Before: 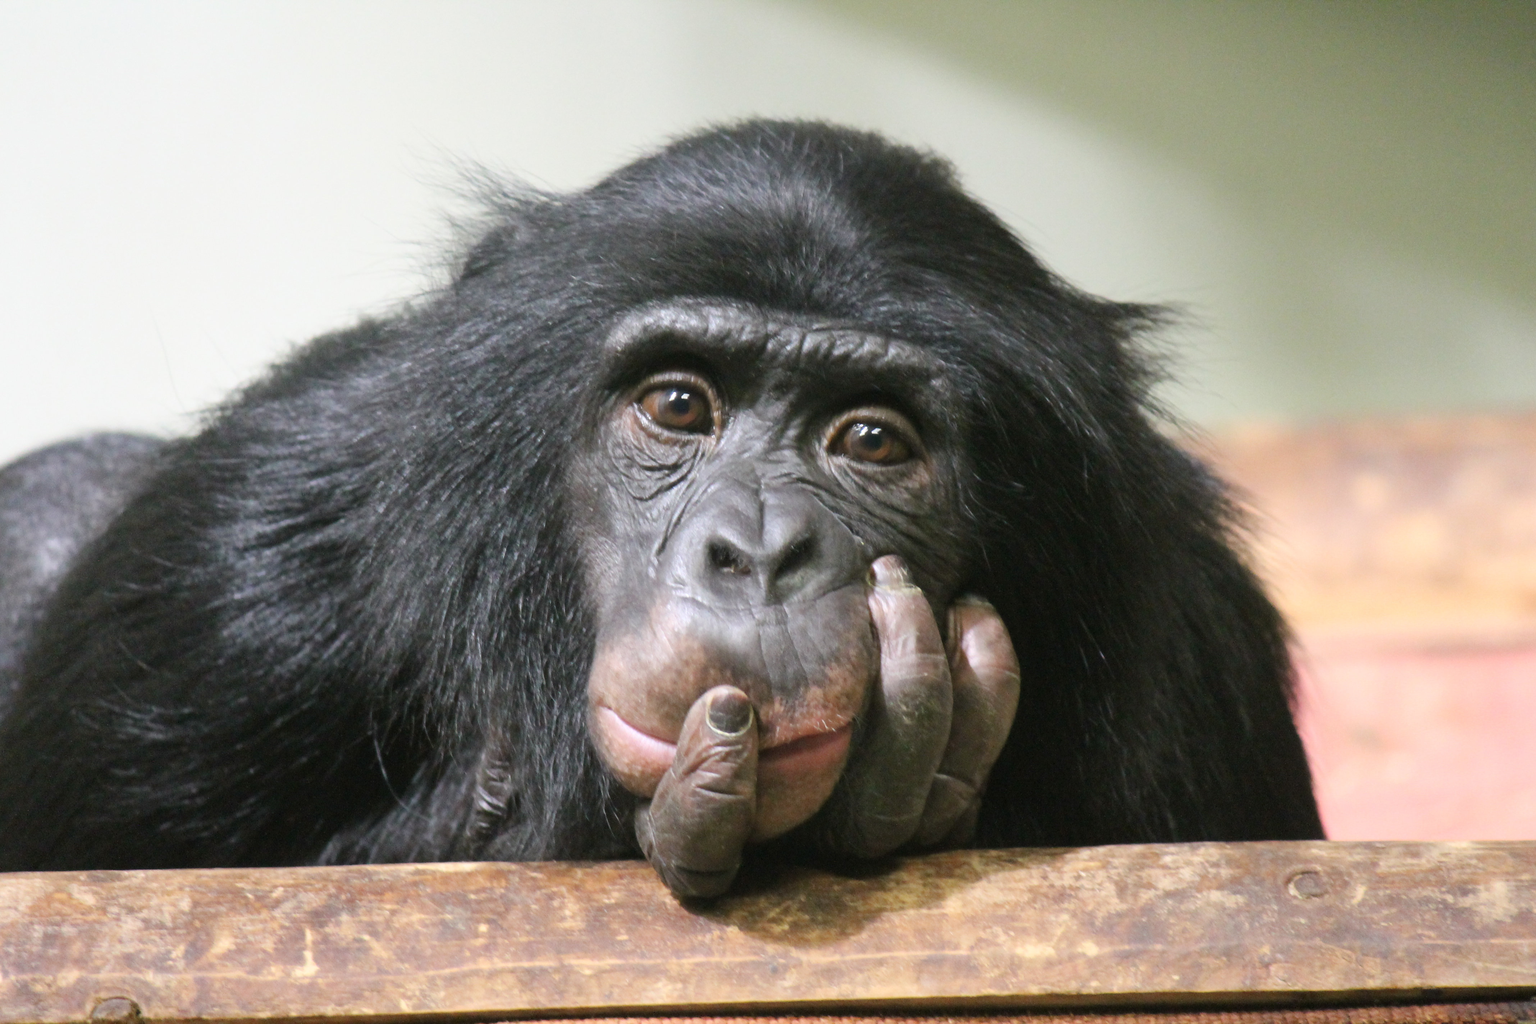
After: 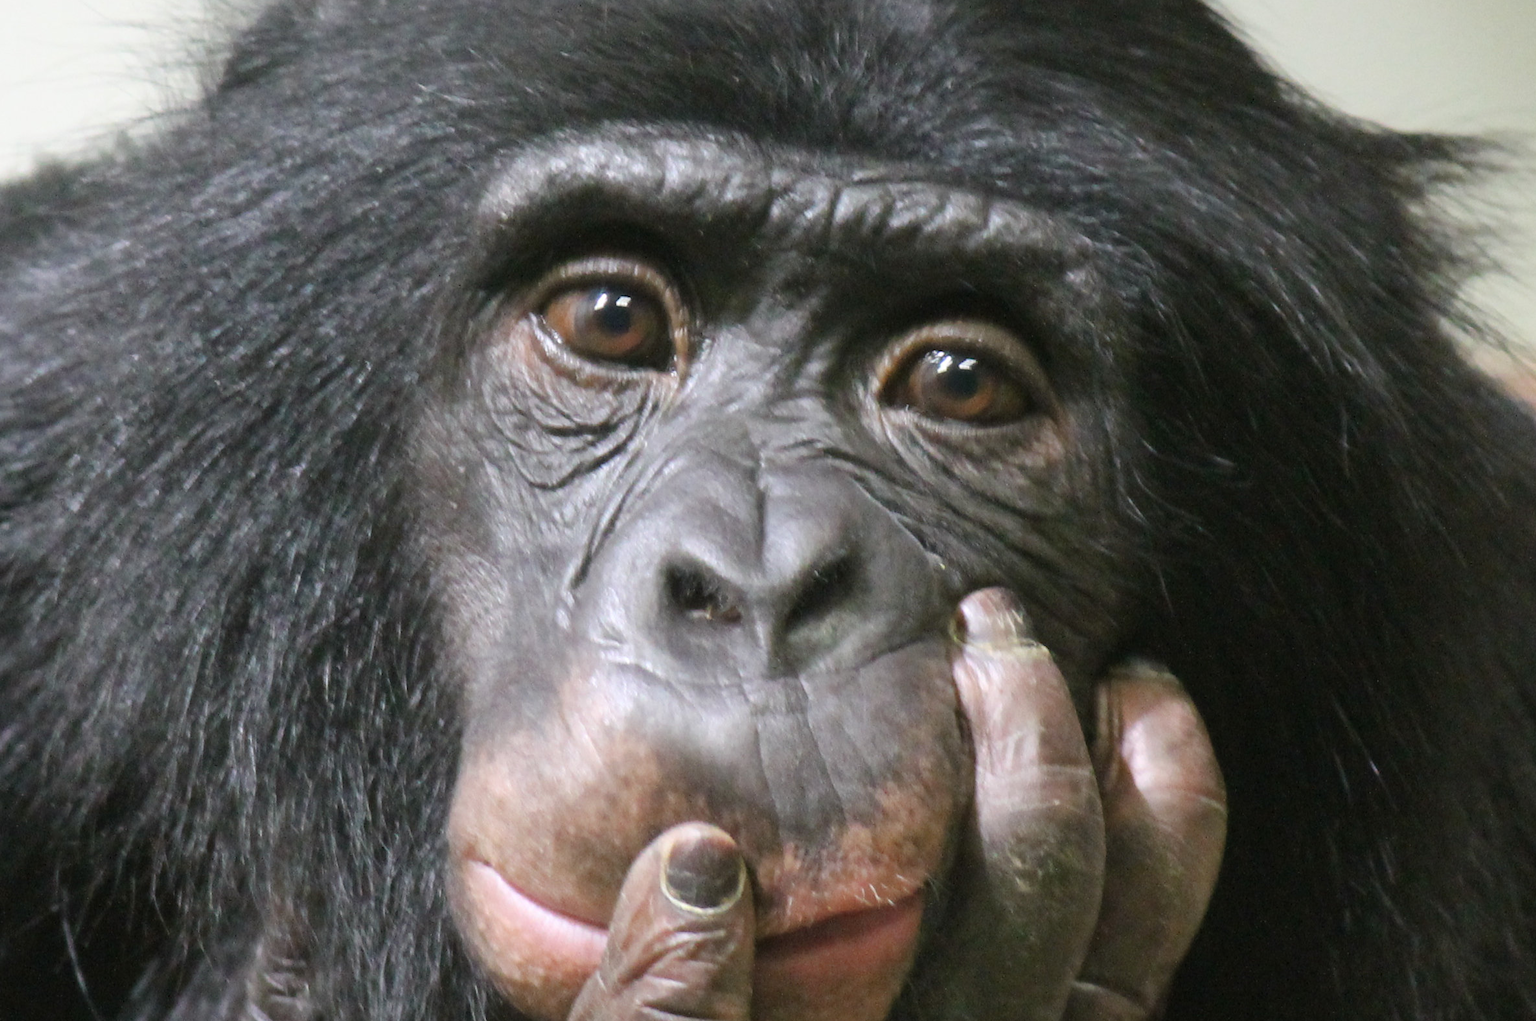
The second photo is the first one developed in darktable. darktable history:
crop and rotate: left 22.097%, top 22.369%, right 22.392%, bottom 22.254%
